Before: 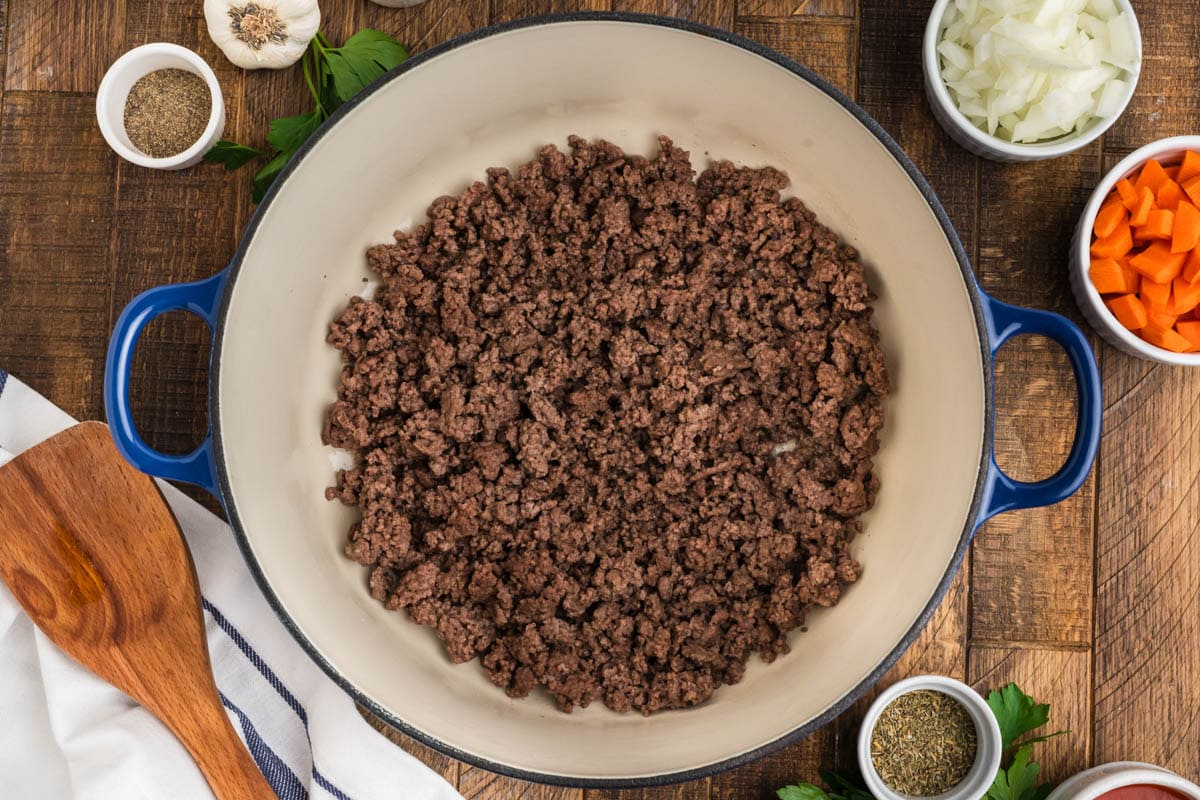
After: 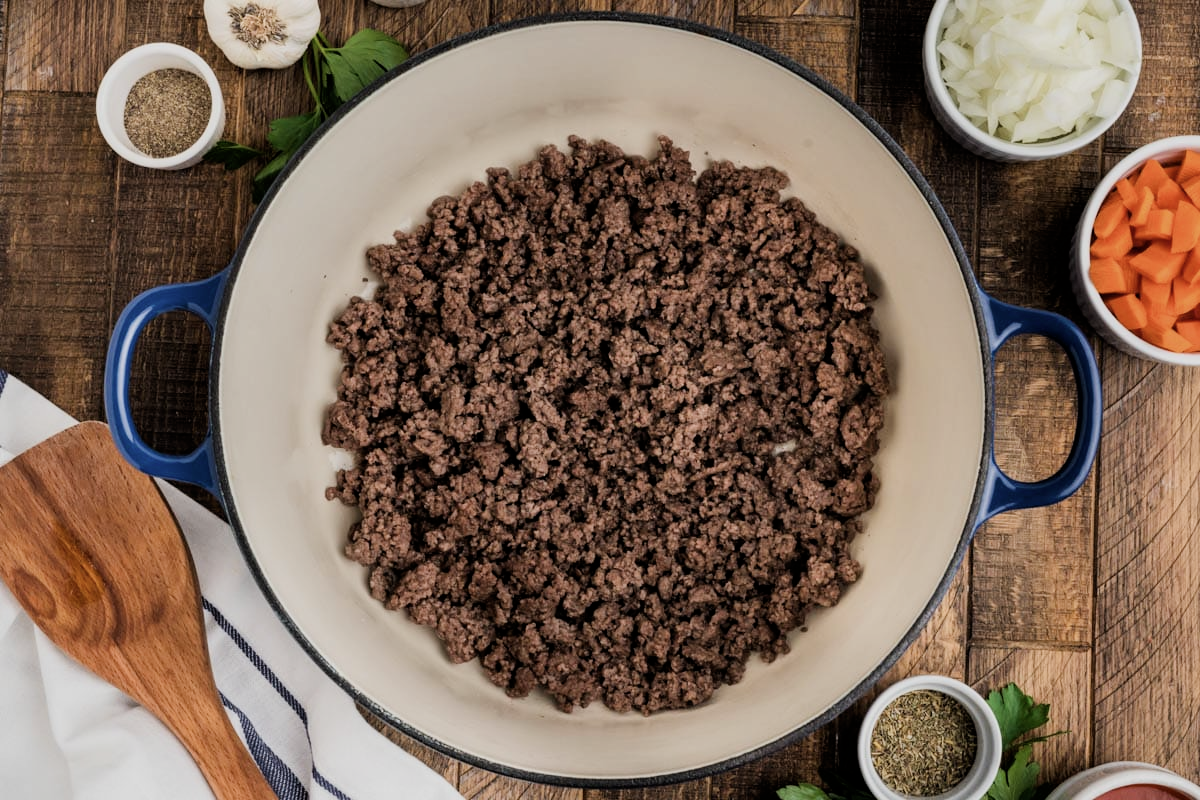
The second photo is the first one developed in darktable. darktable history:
shadows and highlights: shadows 29.49, highlights -30.25, low approximation 0.01, soften with gaussian
contrast brightness saturation: contrast 0.114, saturation -0.169
filmic rgb: black relative exposure -7.93 EV, white relative exposure 4.11 EV, hardness 4.09, latitude 51.04%, contrast 1.012, shadows ↔ highlights balance 5.32%
